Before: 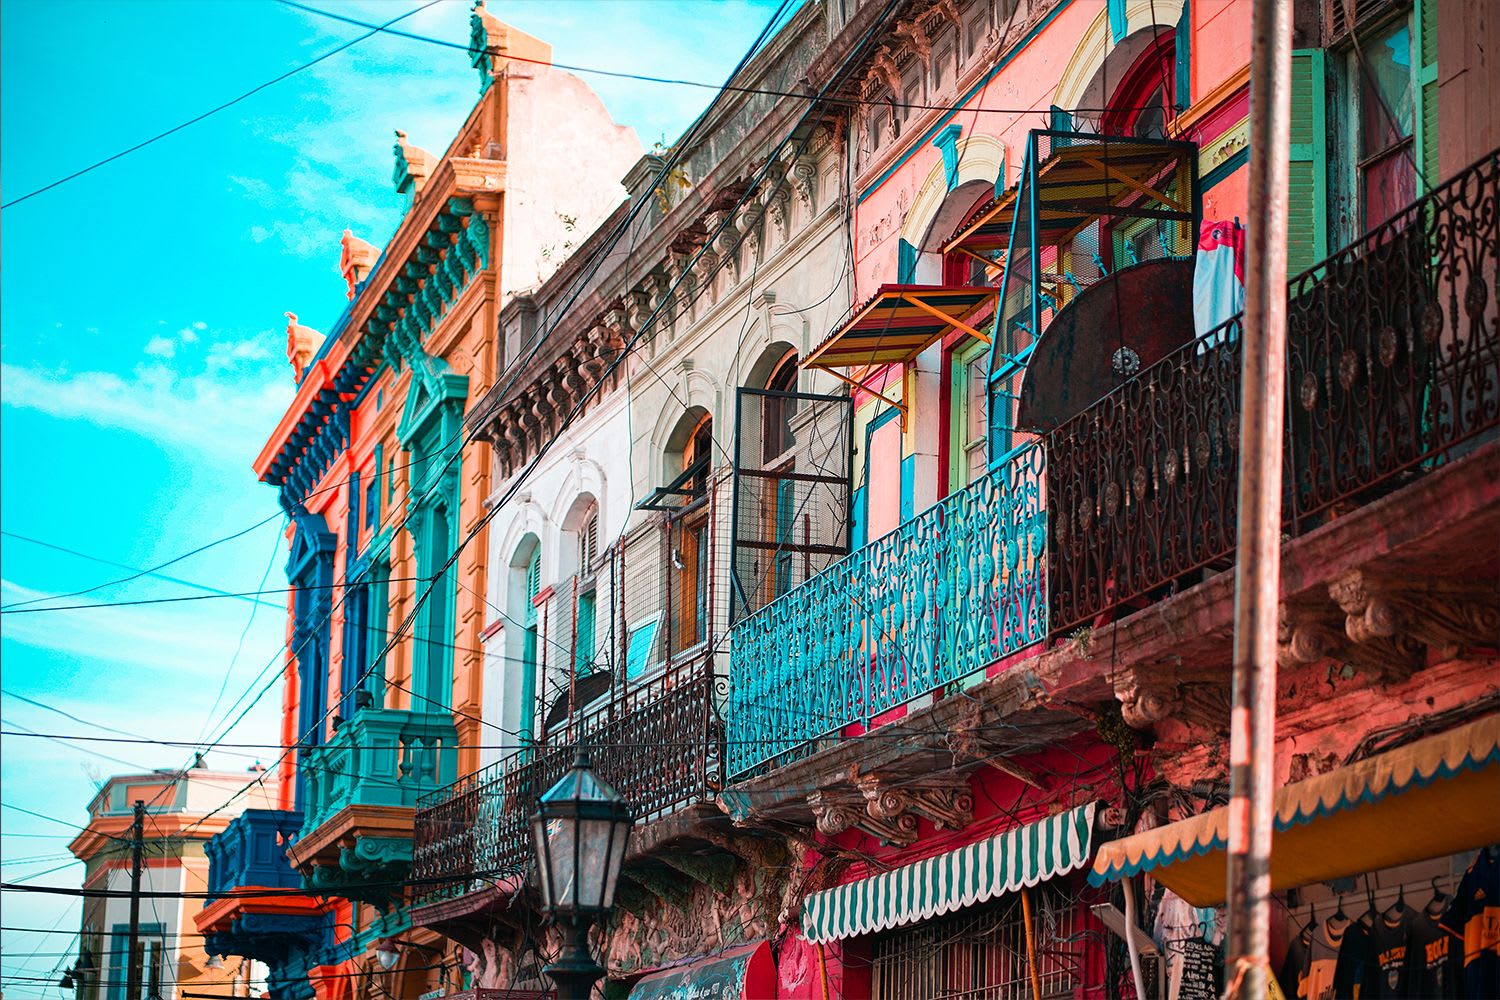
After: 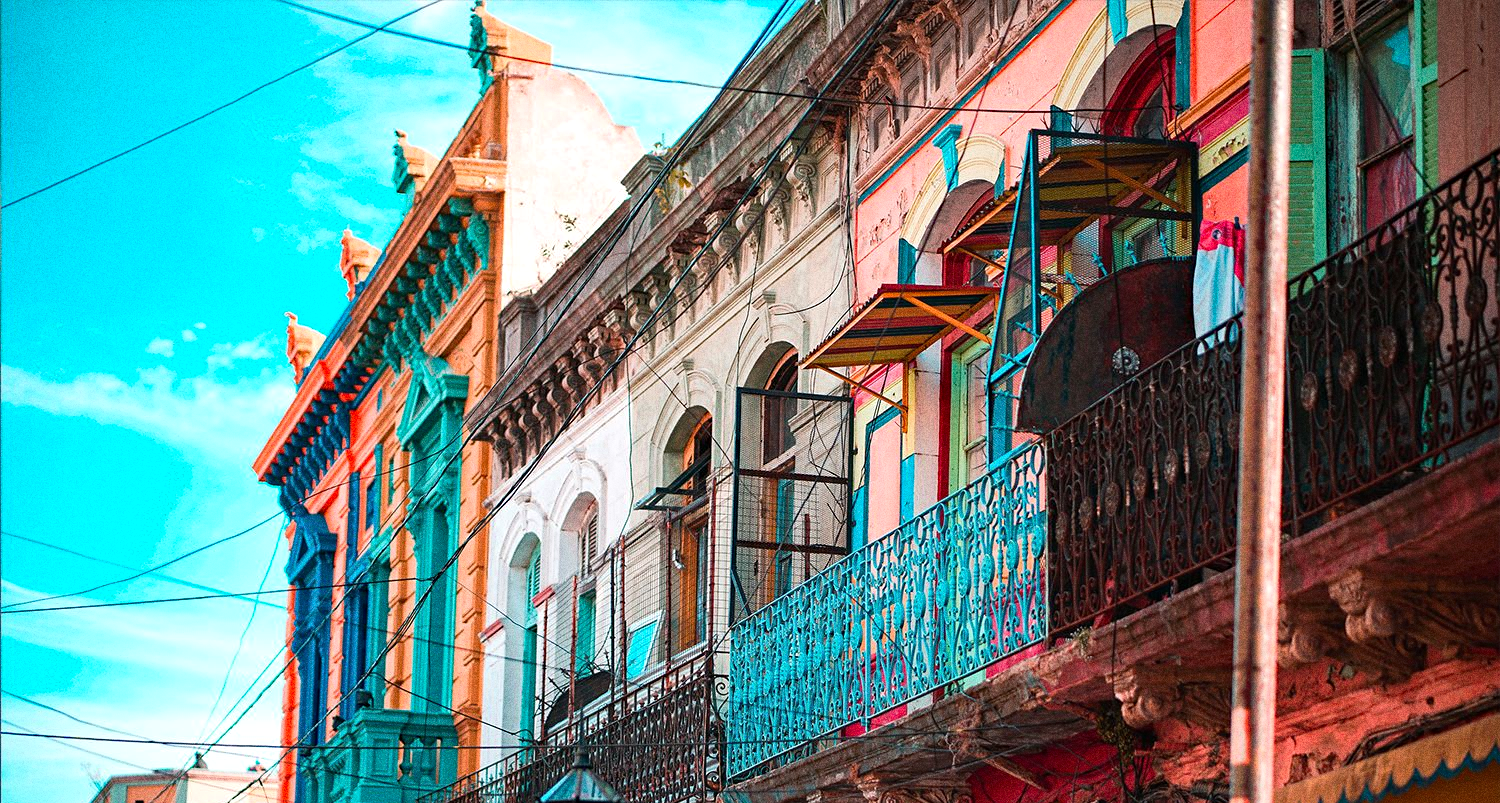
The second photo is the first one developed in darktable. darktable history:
crop: bottom 19.644%
haze removal: compatibility mode true, adaptive false
exposure: exposure 0.131 EV, compensate highlight preservation false
grain: coarseness 0.09 ISO, strength 40%
